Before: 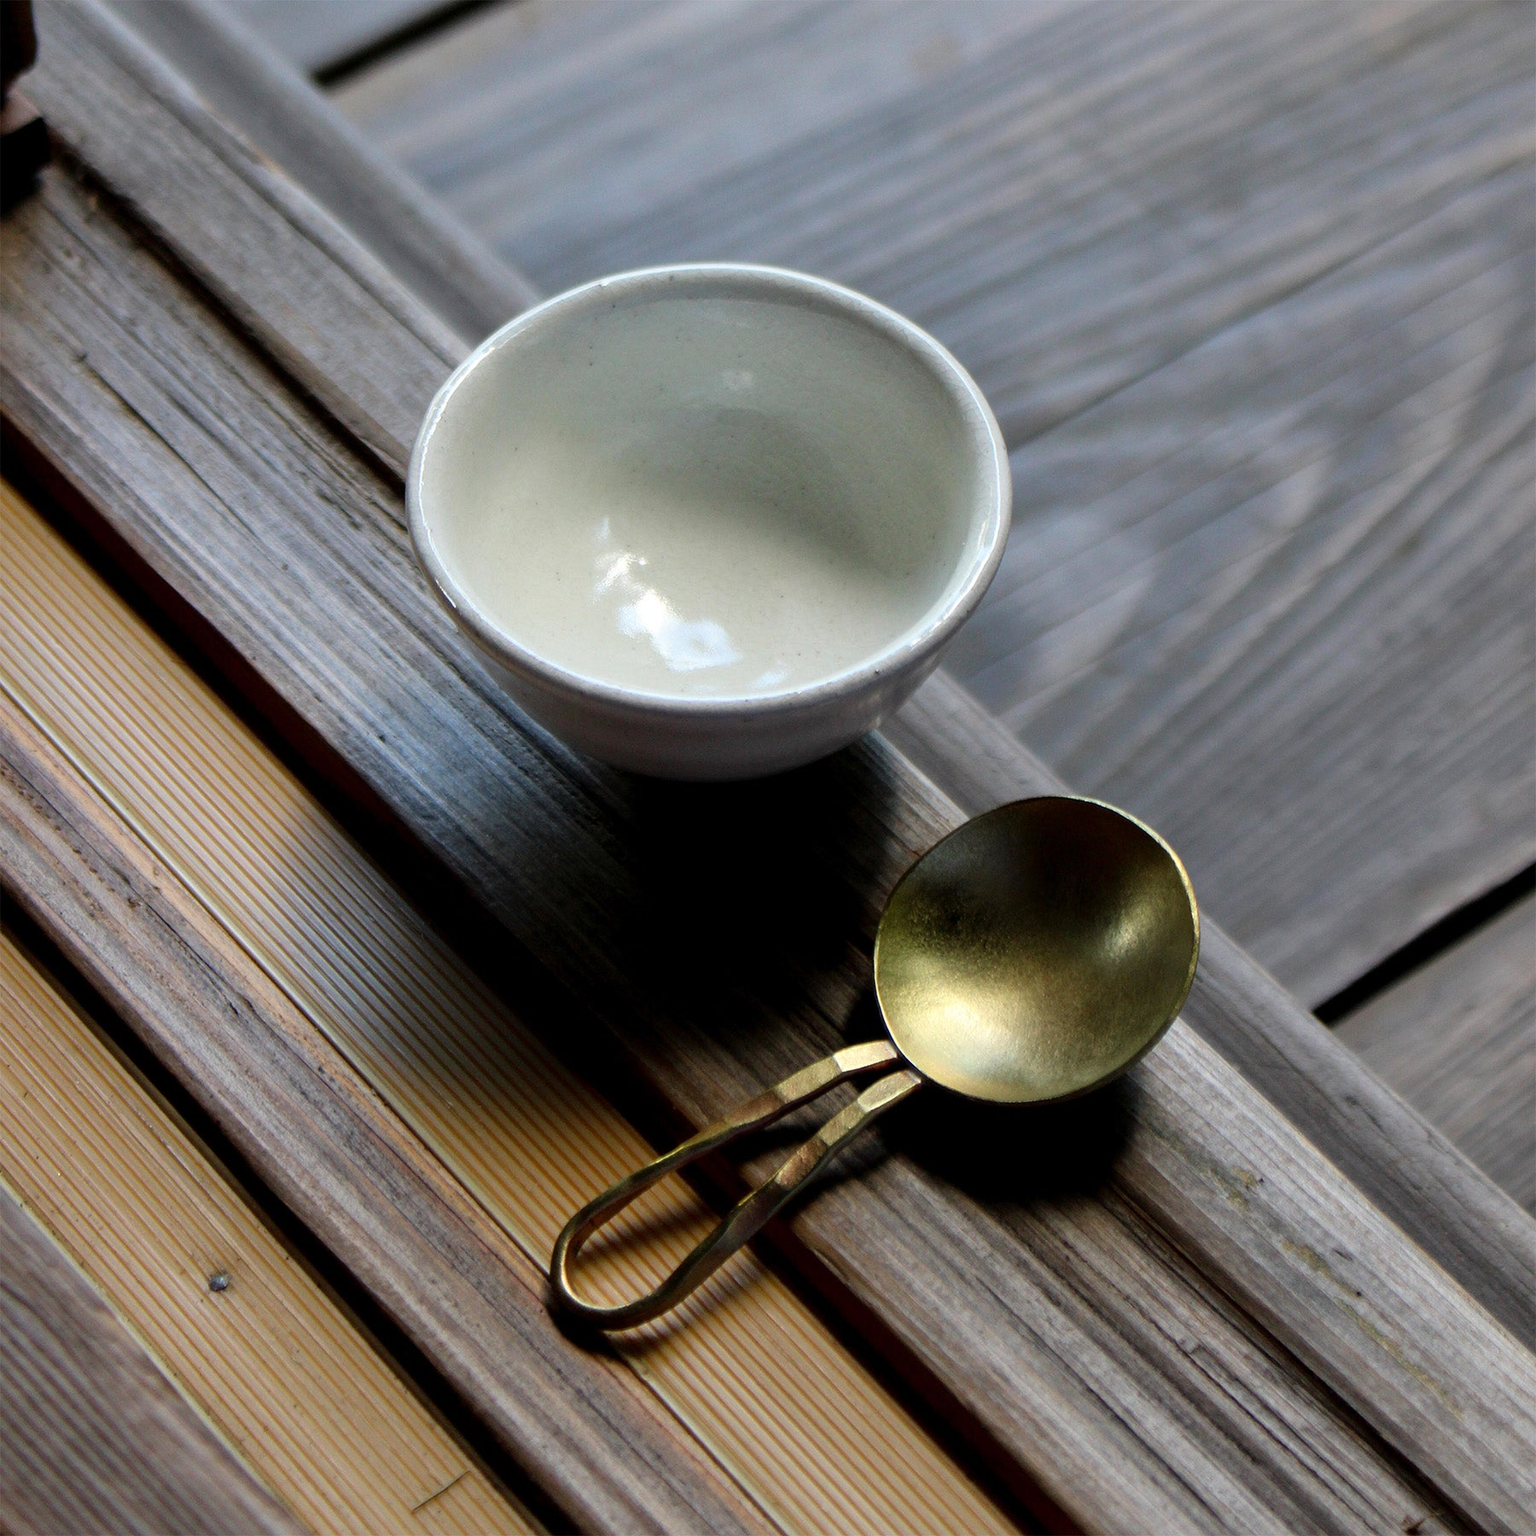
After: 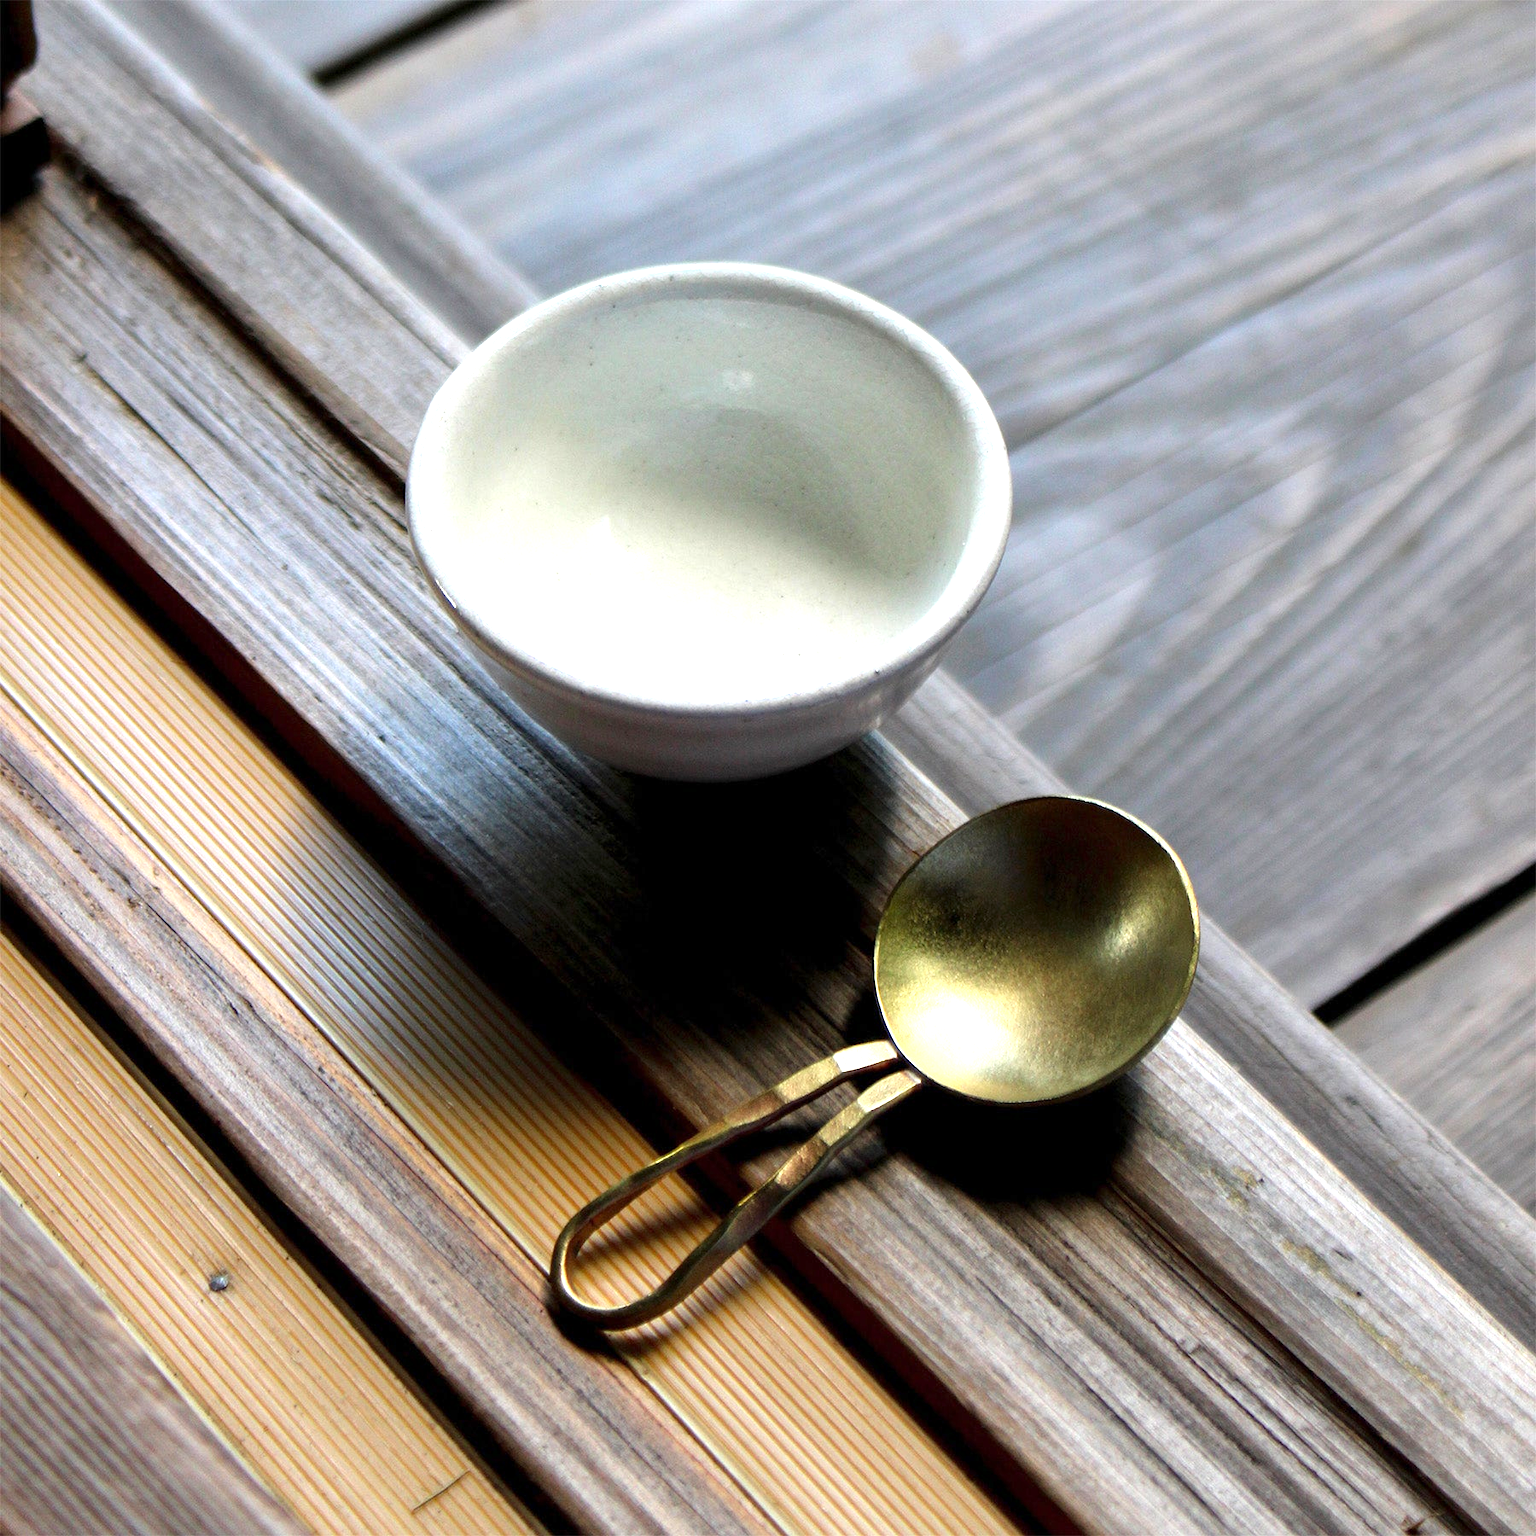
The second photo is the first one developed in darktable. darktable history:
exposure: exposure 1 EV, compensate highlight preservation false
